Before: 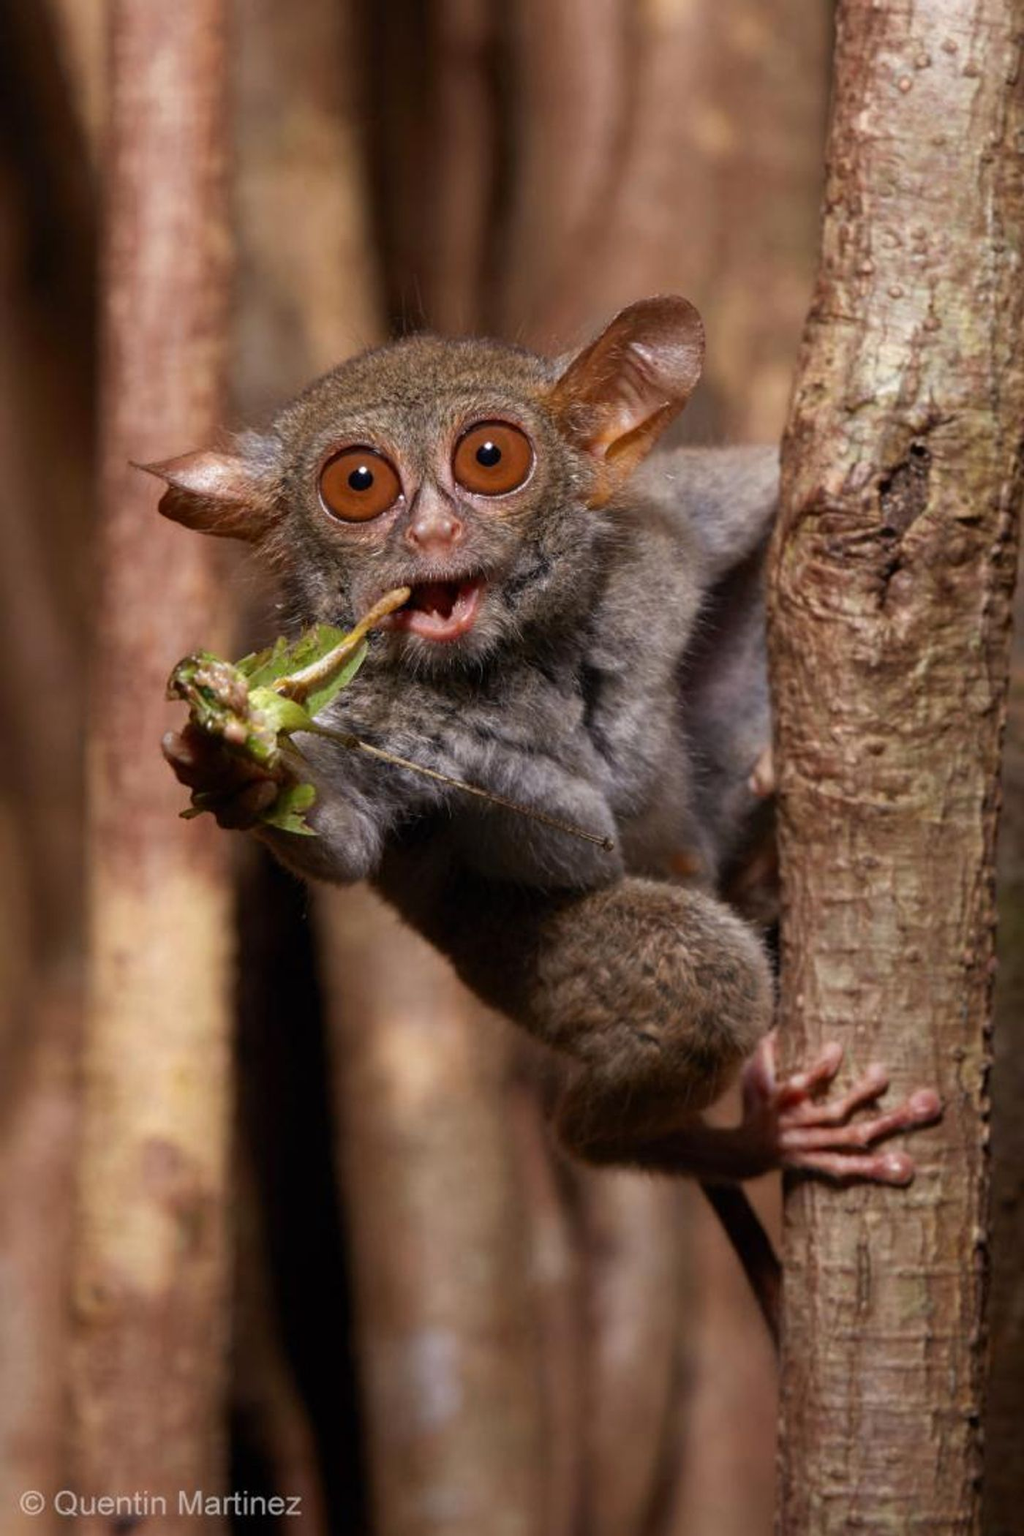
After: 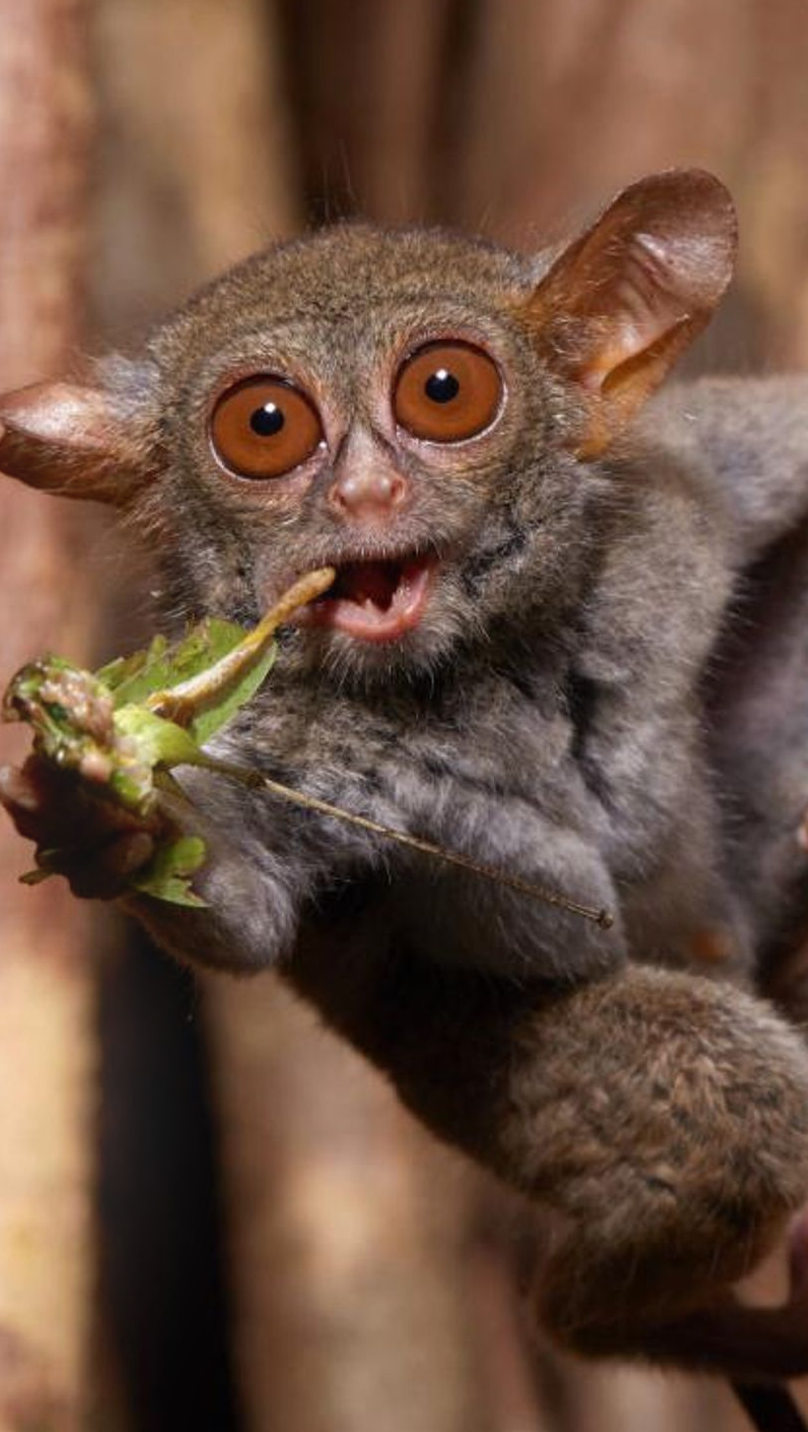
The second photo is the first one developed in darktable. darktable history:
bloom: on, module defaults
crop: left 16.202%, top 11.208%, right 26.045%, bottom 20.557%
